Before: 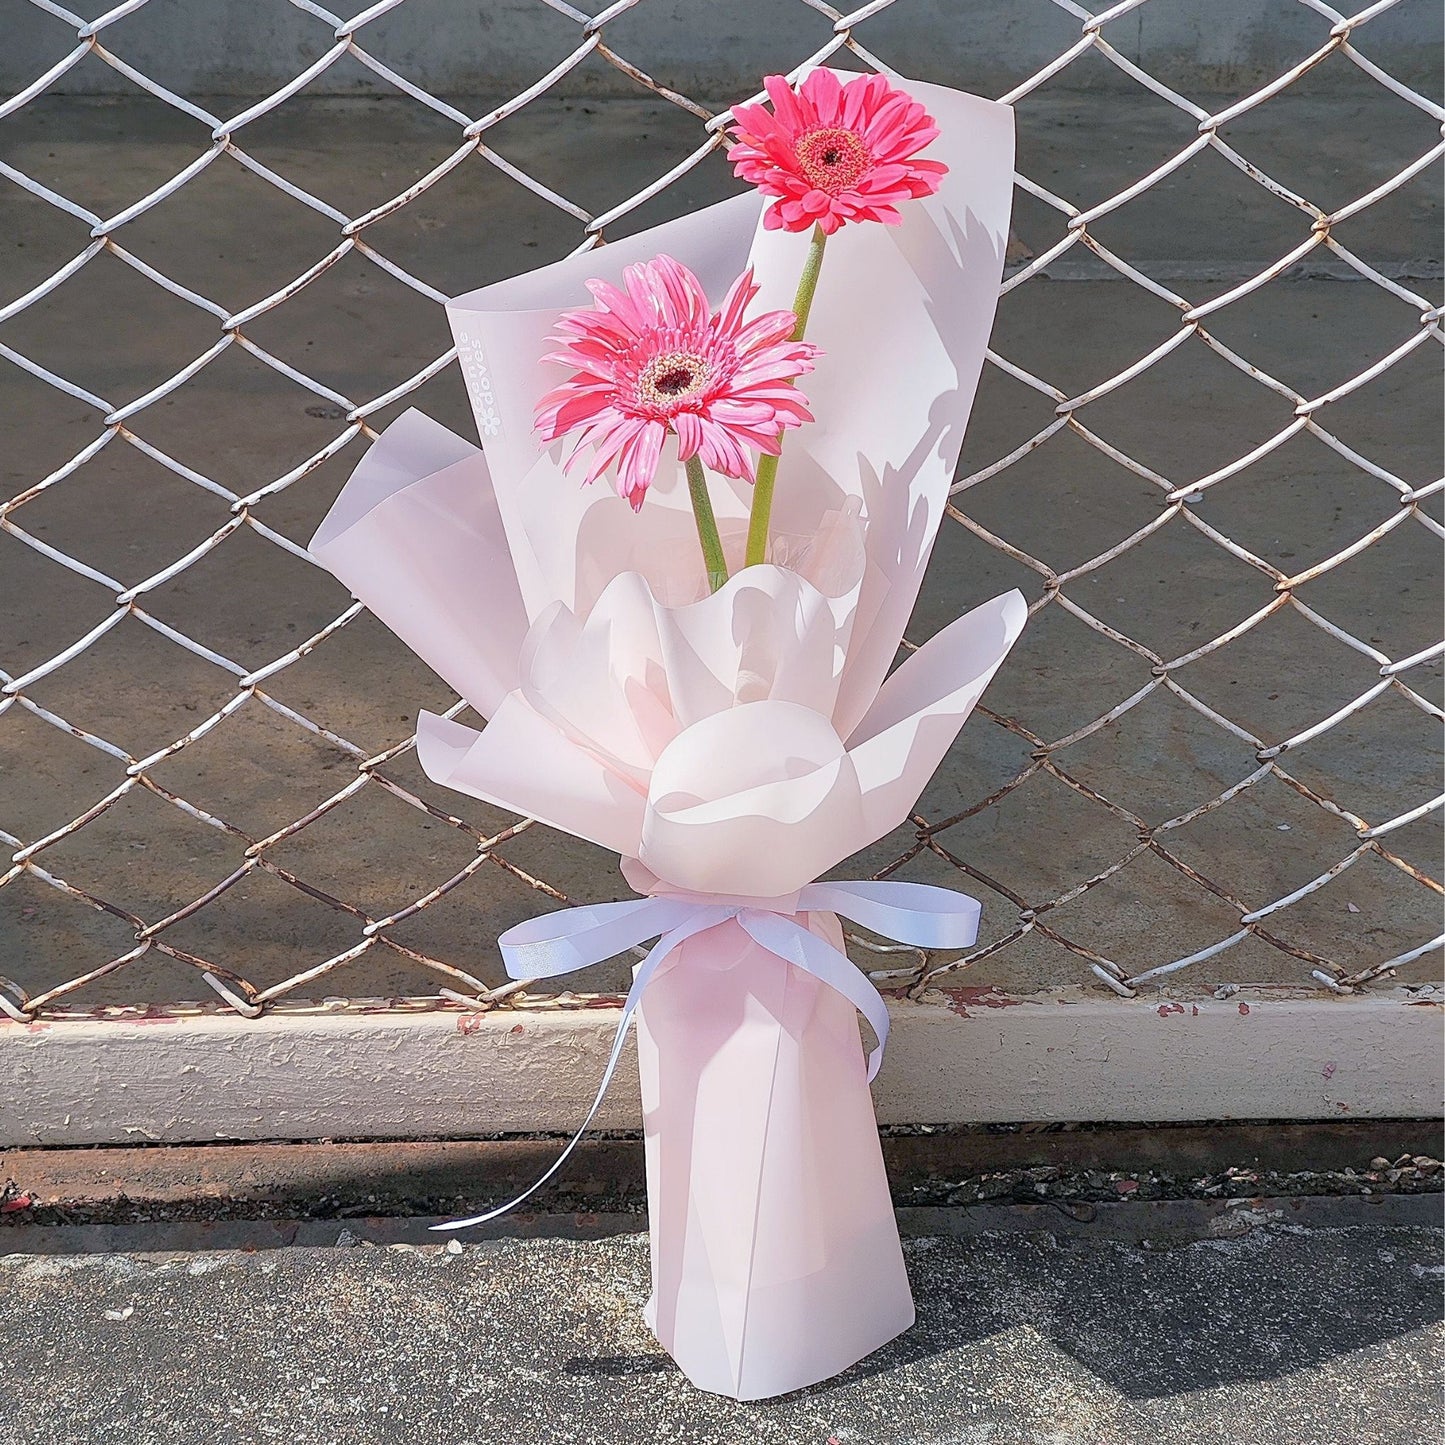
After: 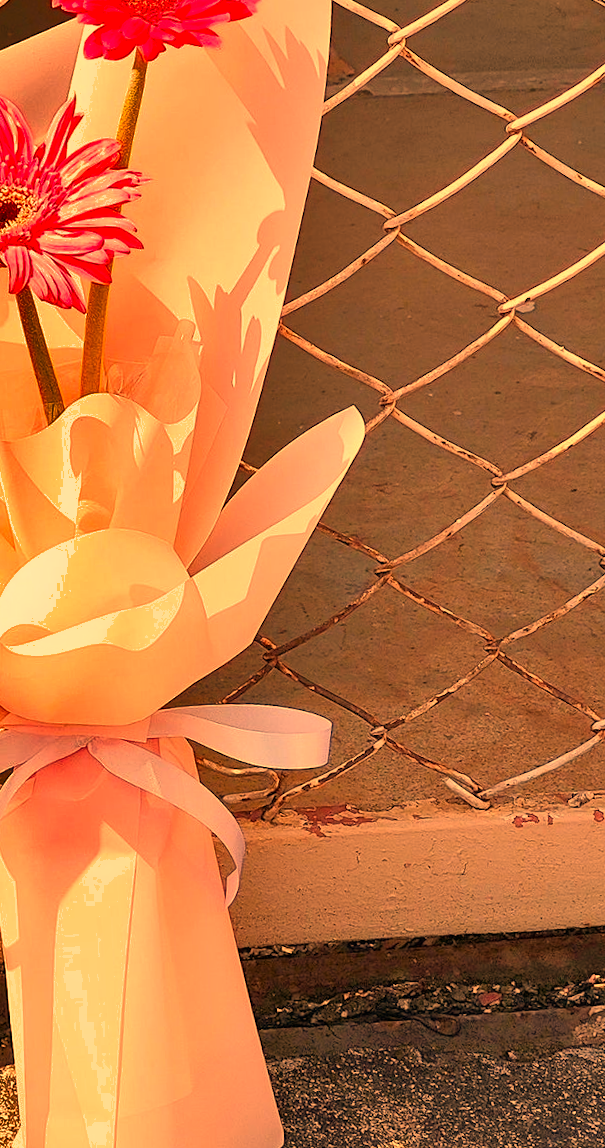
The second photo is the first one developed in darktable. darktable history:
color zones: curves: ch0 [(0, 0.499) (0.143, 0.5) (0.286, 0.5) (0.429, 0.476) (0.571, 0.284) (0.714, 0.243) (0.857, 0.449) (1, 0.499)]; ch1 [(0, 0.532) (0.143, 0.645) (0.286, 0.696) (0.429, 0.211) (0.571, 0.504) (0.714, 0.493) (0.857, 0.495) (1, 0.532)]; ch2 [(0, 0.5) (0.143, 0.5) (0.286, 0.427) (0.429, 0.324) (0.571, 0.5) (0.714, 0.5) (0.857, 0.5) (1, 0.5)]
shadows and highlights: radius 118.69, shadows 42.21, highlights -61.56, soften with gaussian
crop: left 45.721%, top 13.393%, right 14.118%, bottom 10.01%
rotate and perspective: rotation -2.56°, automatic cropping off
white balance: red 1.467, blue 0.684
